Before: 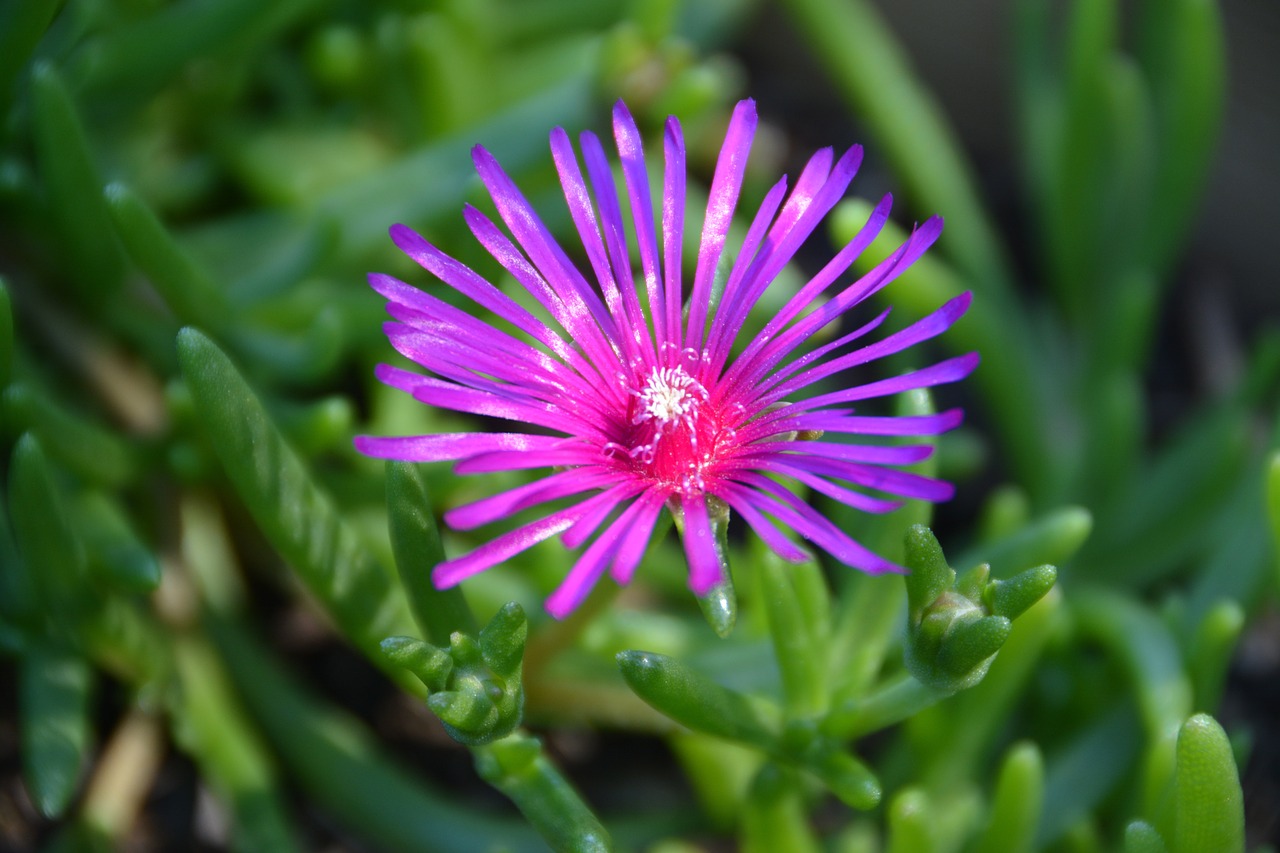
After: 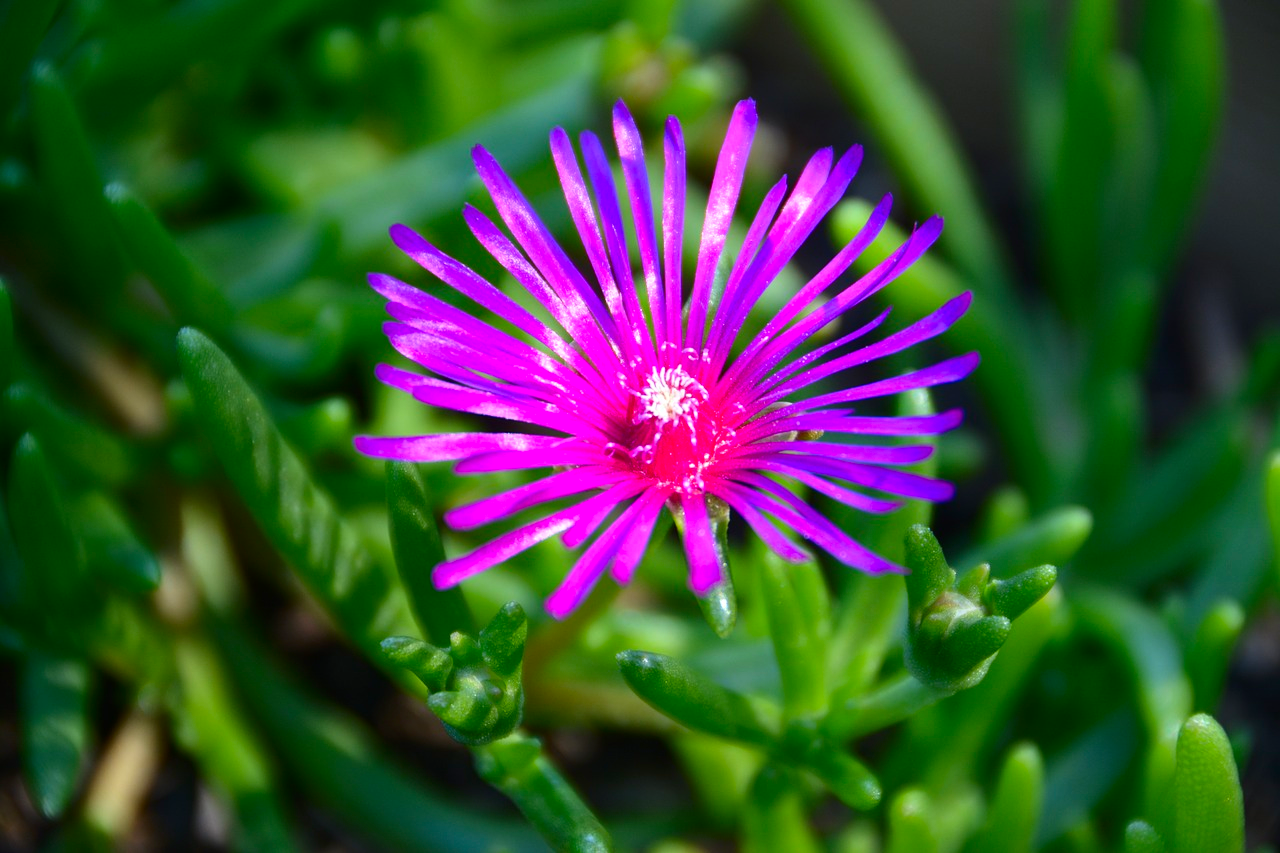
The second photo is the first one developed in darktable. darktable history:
contrast brightness saturation: contrast 0.164, saturation 0.332
